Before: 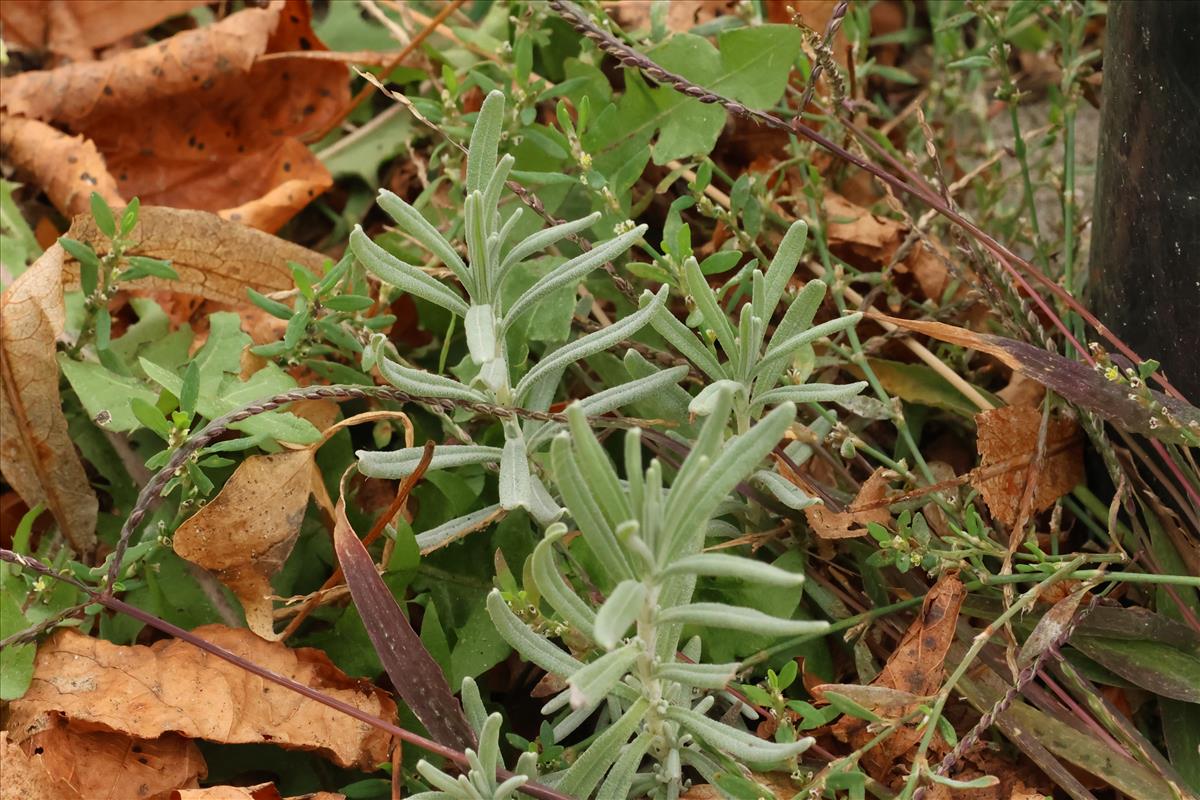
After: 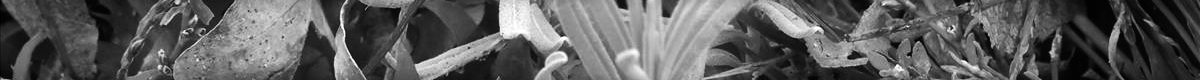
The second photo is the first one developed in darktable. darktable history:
vignetting: automatic ratio true
crop and rotate: top 59.084%, bottom 30.916%
monochrome: on, module defaults
tone equalizer: -8 EV -0.75 EV, -7 EV -0.7 EV, -6 EV -0.6 EV, -5 EV -0.4 EV, -3 EV 0.4 EV, -2 EV 0.6 EV, -1 EV 0.7 EV, +0 EV 0.75 EV, edges refinement/feathering 500, mask exposure compensation -1.57 EV, preserve details no
